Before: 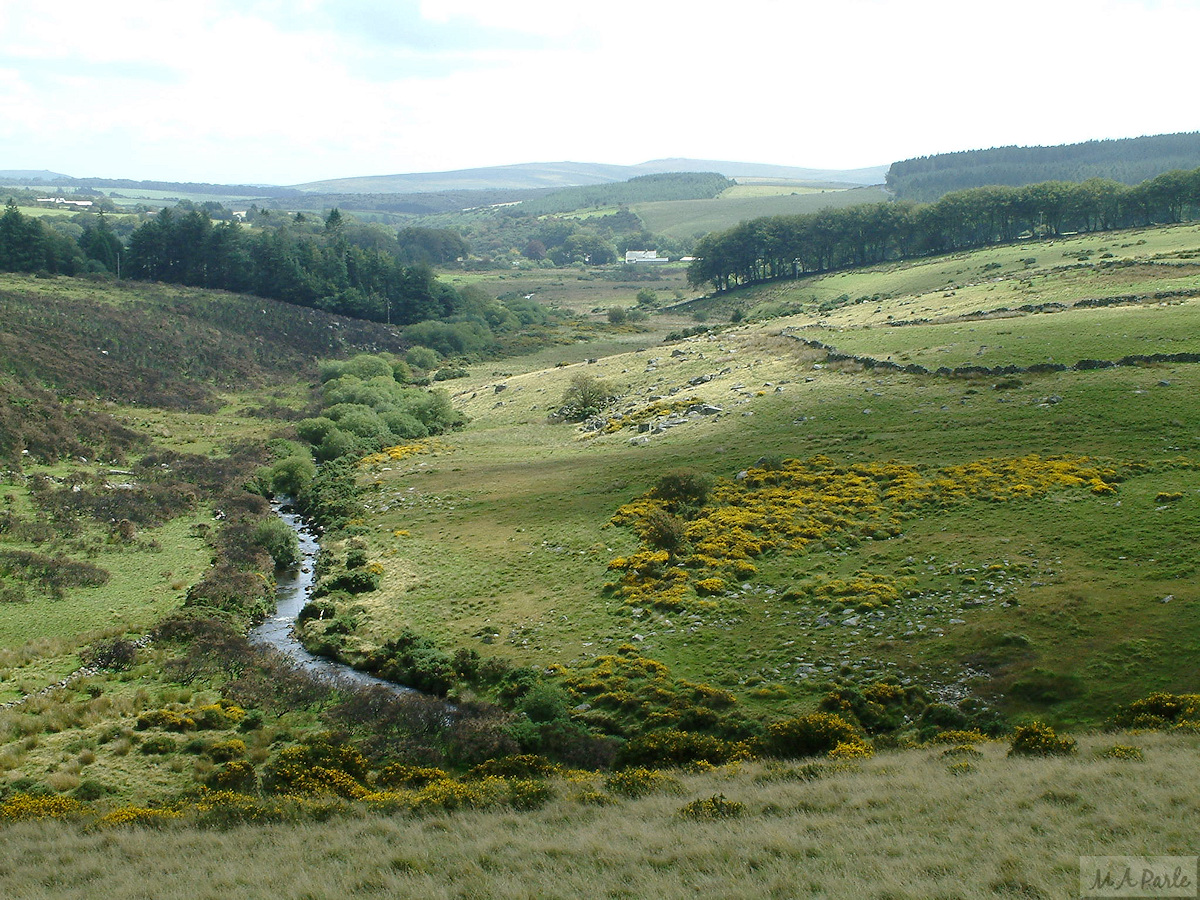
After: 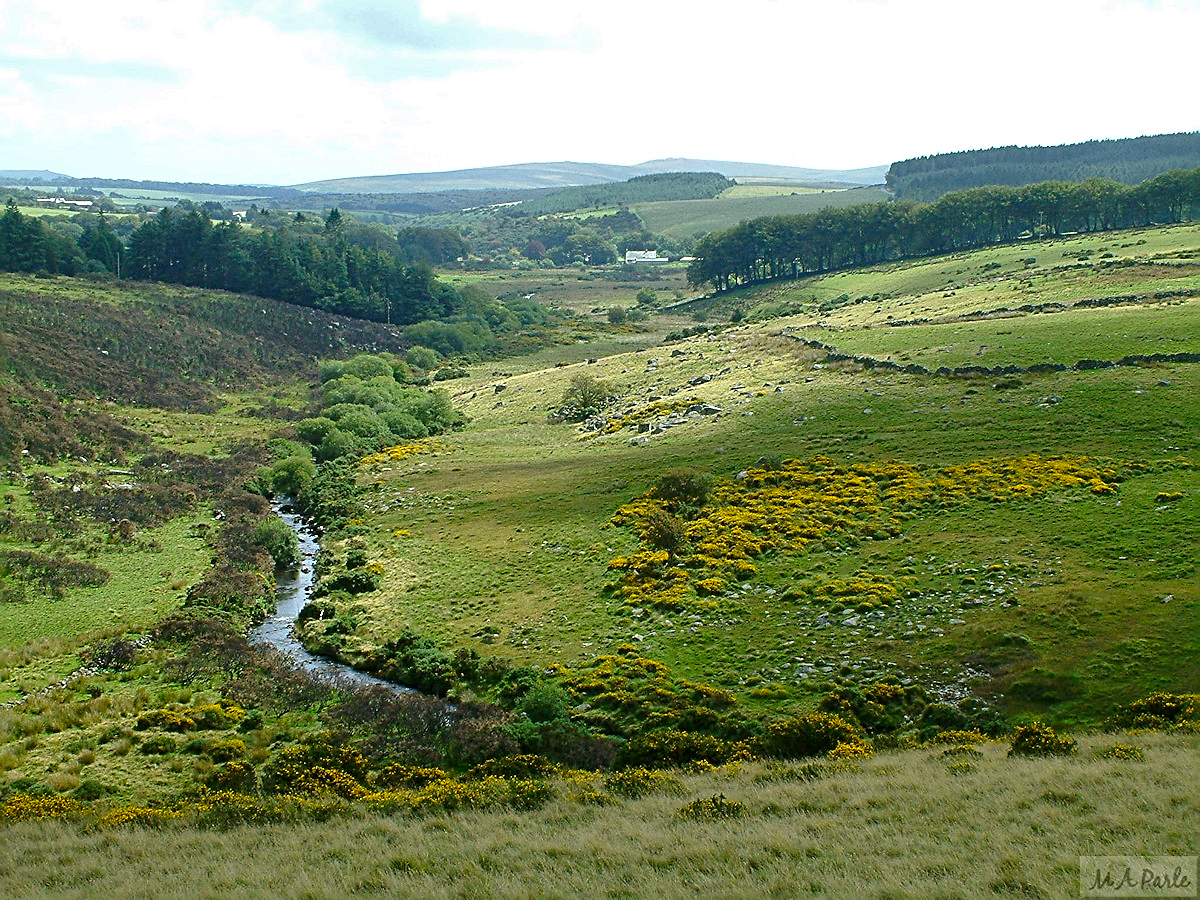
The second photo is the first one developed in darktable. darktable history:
sharpen: radius 2.543, amount 0.636
contrast brightness saturation: brightness -0.02, saturation 0.35
tone equalizer: on, module defaults
shadows and highlights: highlights color adjustment 0%, low approximation 0.01, soften with gaussian
